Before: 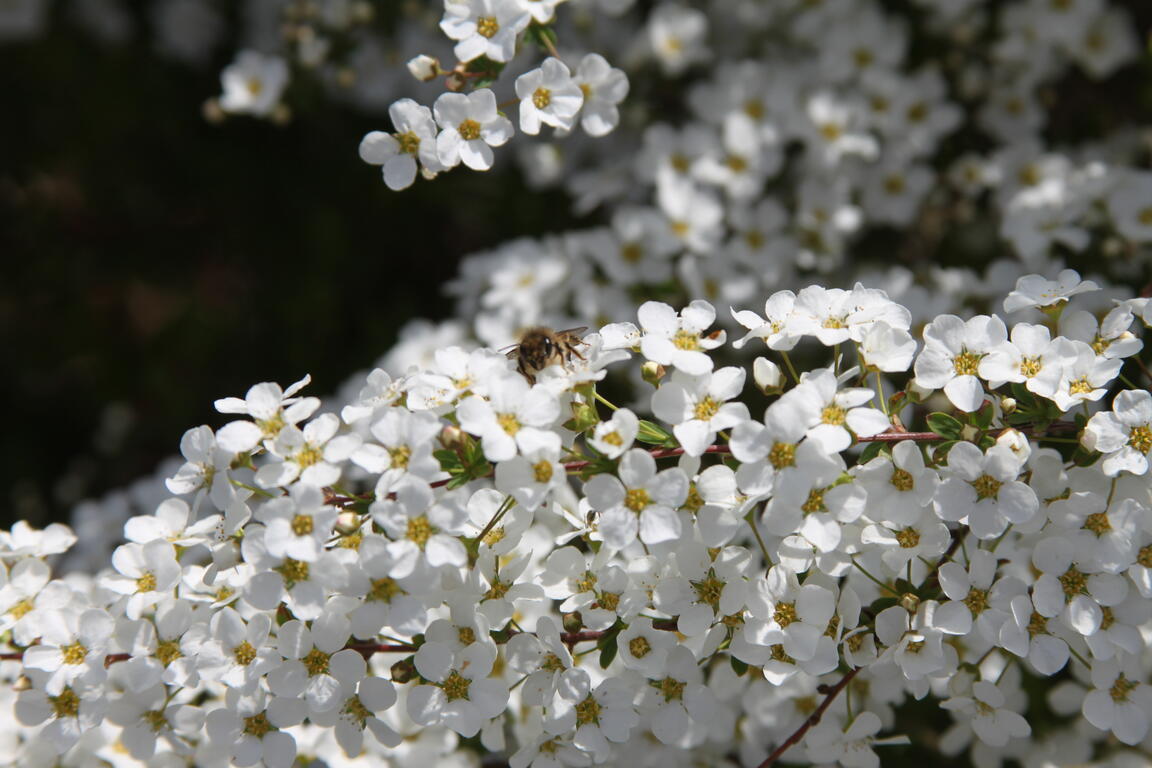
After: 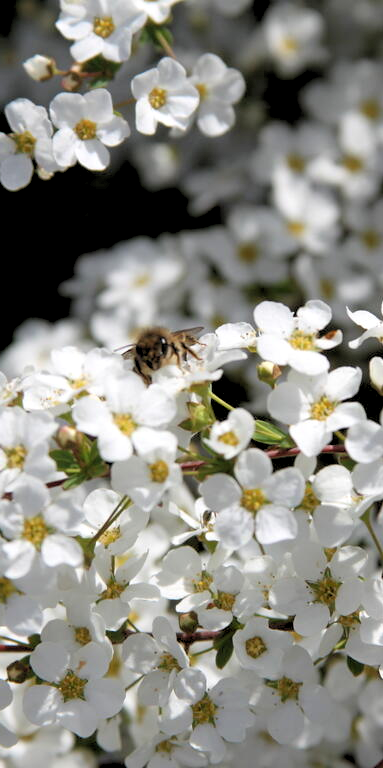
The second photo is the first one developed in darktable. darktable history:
rgb levels: levels [[0.013, 0.434, 0.89], [0, 0.5, 1], [0, 0.5, 1]]
crop: left 33.36%, right 33.36%
